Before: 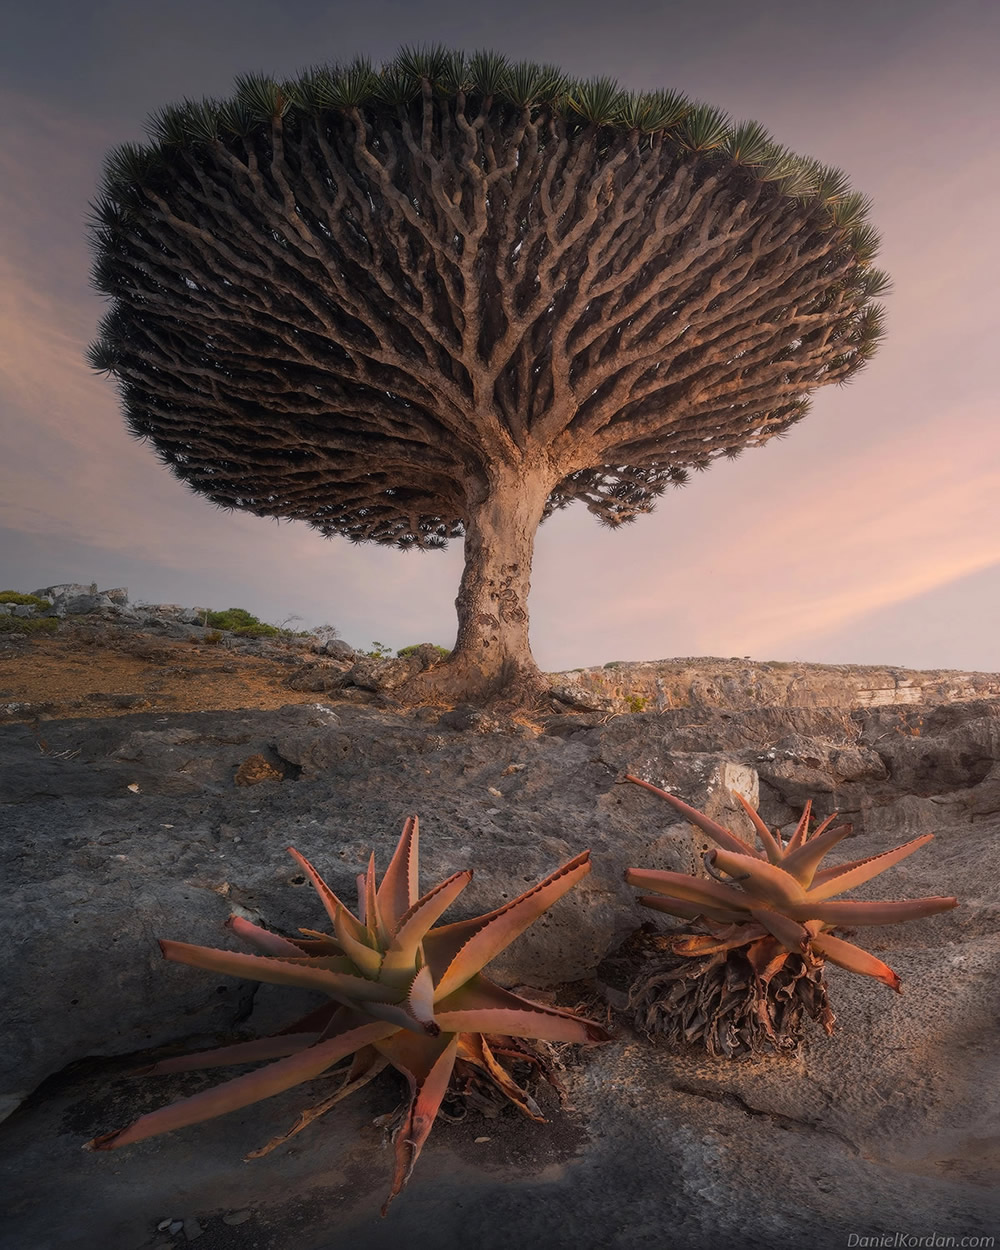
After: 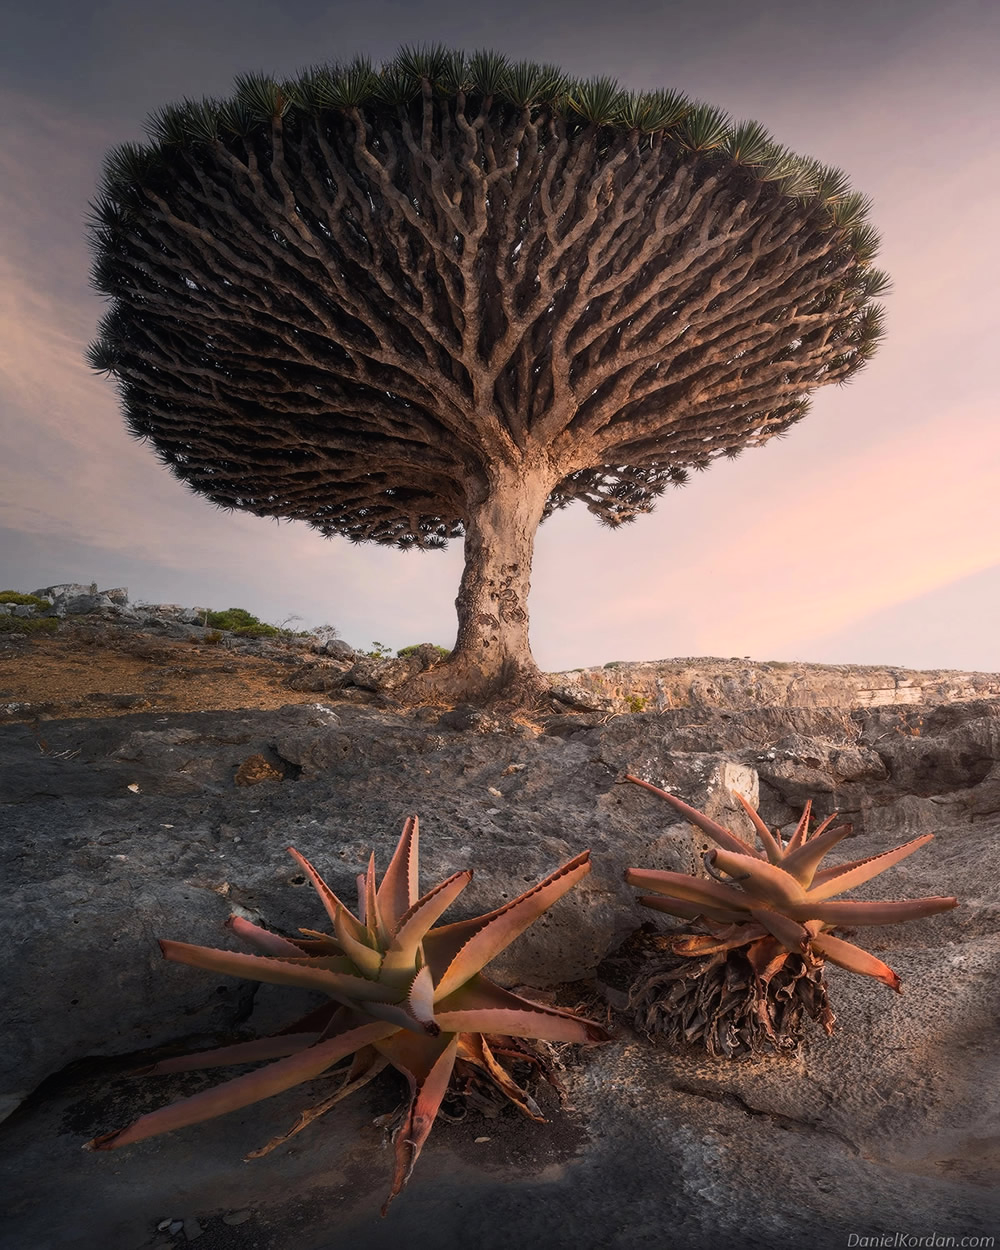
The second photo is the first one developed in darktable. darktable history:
tone equalizer: -8 EV -0.545 EV, edges refinement/feathering 500, mask exposure compensation -1.57 EV, preserve details no
contrast brightness saturation: contrast 0.236, brightness 0.094
